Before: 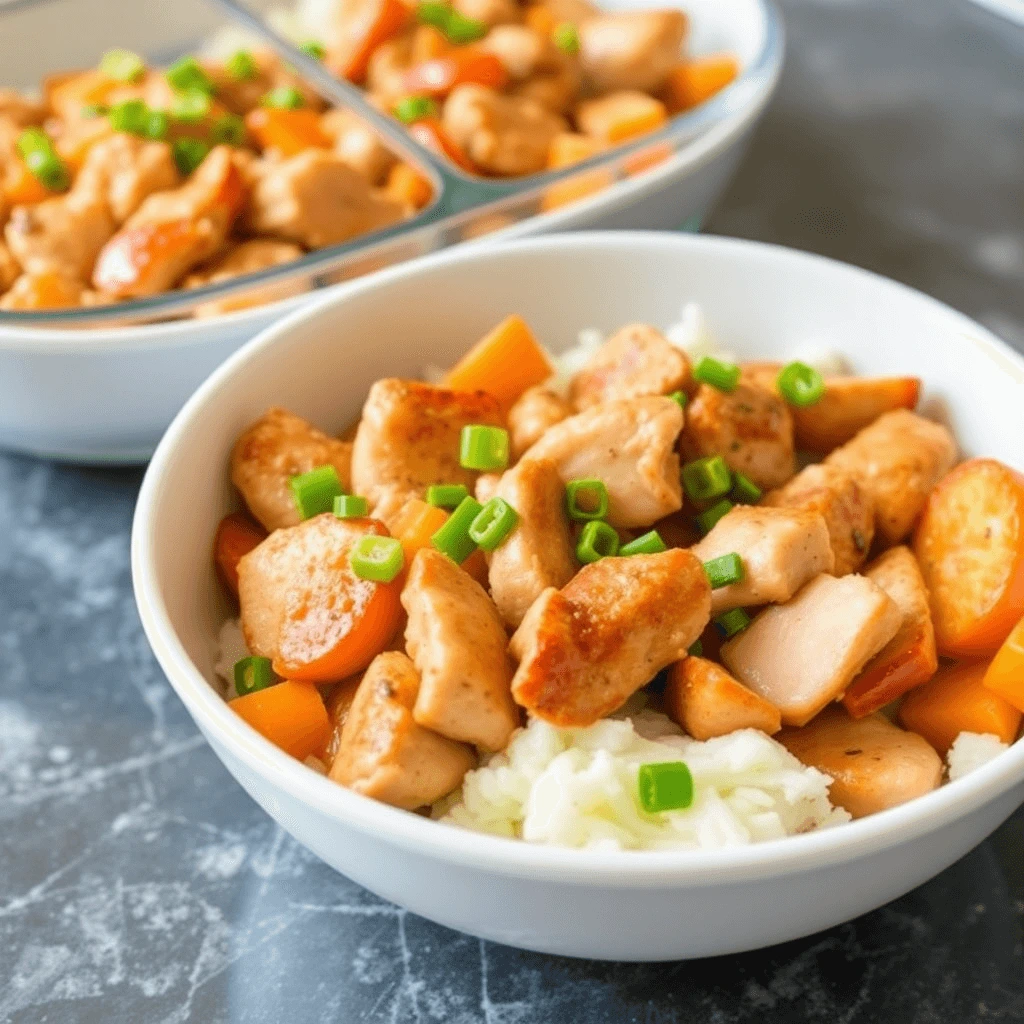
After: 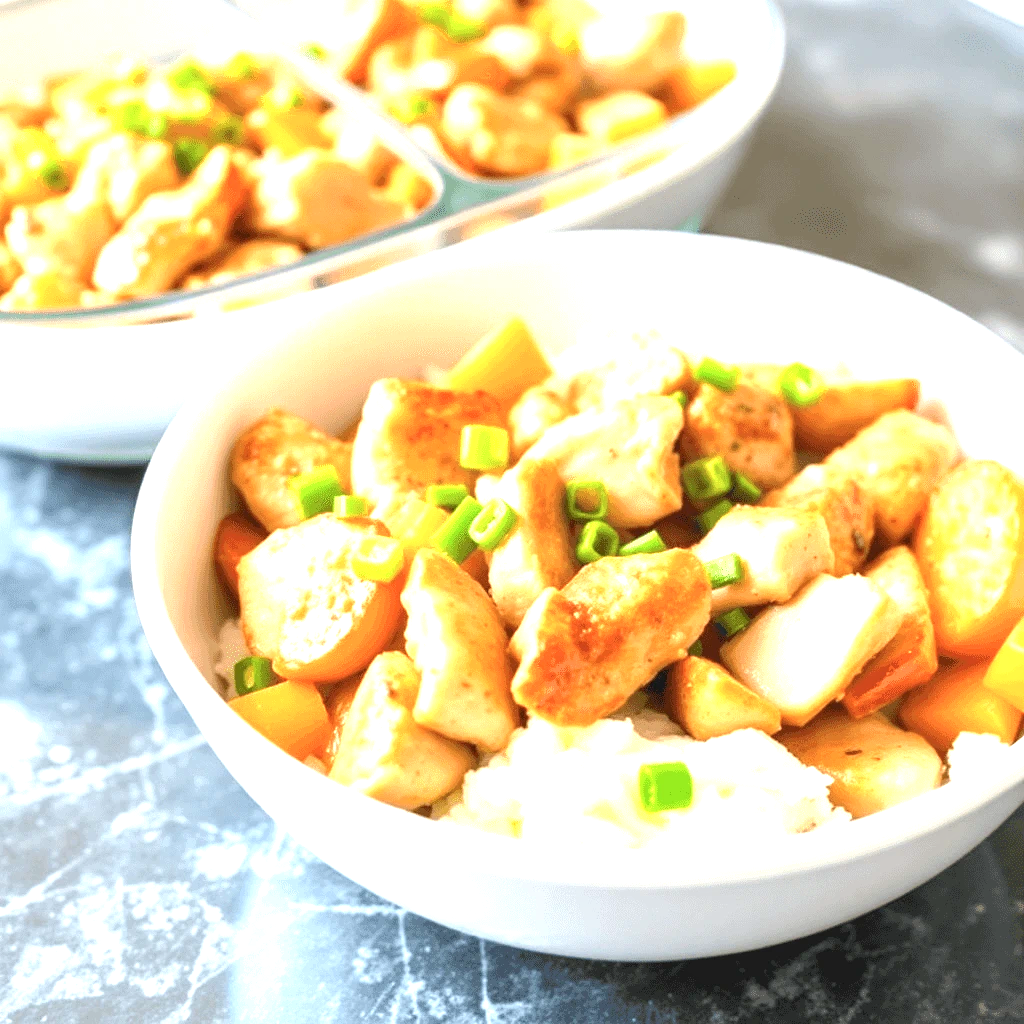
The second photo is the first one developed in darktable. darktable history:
contrast equalizer: octaves 7, y [[0.601, 0.6, 0.598, 0.598, 0.6, 0.601], [0.5 ×6], [0.5 ×6], [0 ×6], [0 ×6]], mix 0.136
color zones: curves: ch1 [(0, 0.469) (0.01, 0.469) (0.12, 0.446) (0.248, 0.469) (0.5, 0.5) (0.748, 0.5) (0.99, 0.469) (1, 0.469)]
exposure: exposure 1.484 EV, compensate highlight preservation false
